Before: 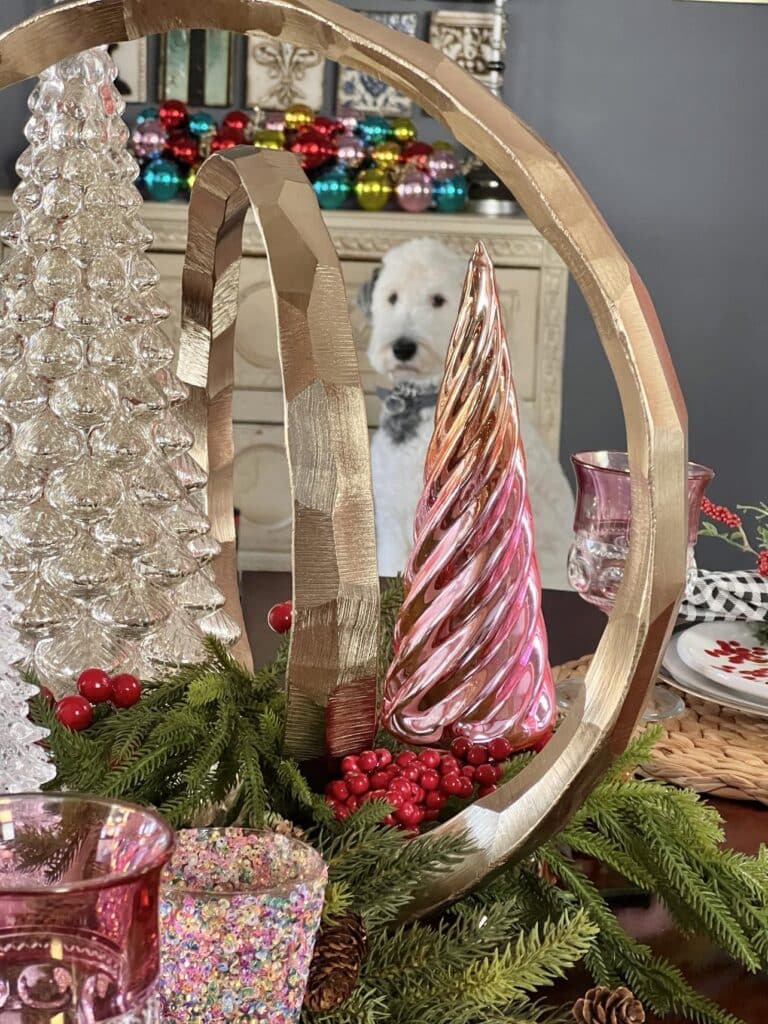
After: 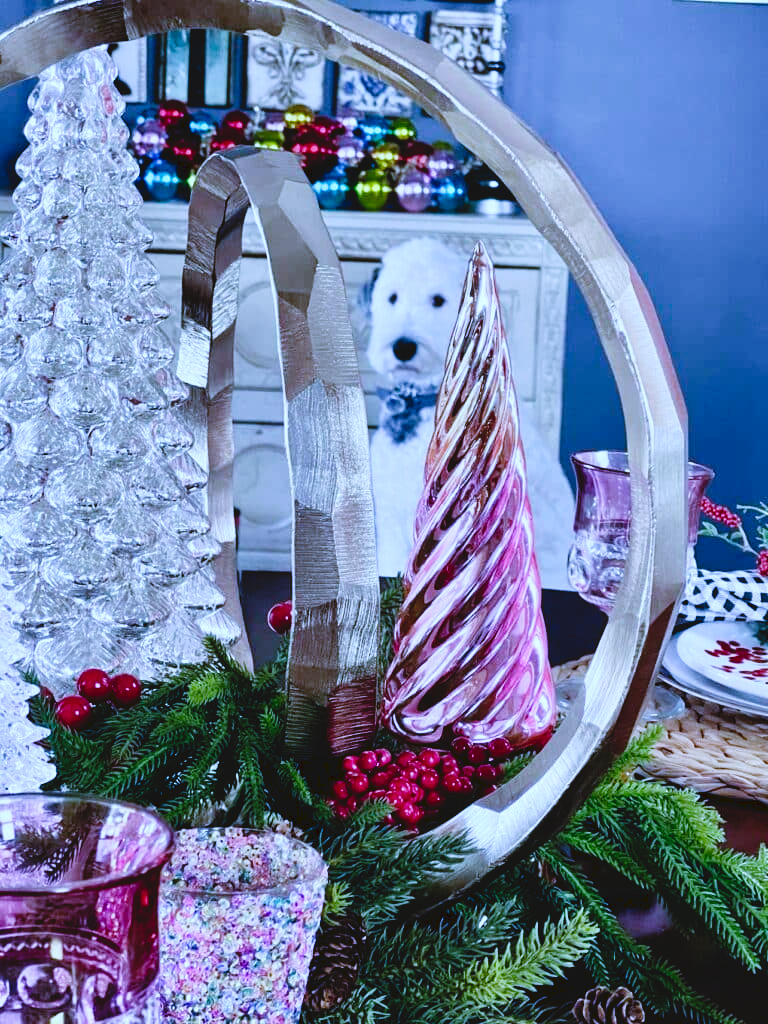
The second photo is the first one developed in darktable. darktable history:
white balance: red 0.766, blue 1.537
tone curve: curves: ch0 [(0, 0) (0.003, 0.068) (0.011, 0.068) (0.025, 0.068) (0.044, 0.068) (0.069, 0.072) (0.1, 0.072) (0.136, 0.077) (0.177, 0.095) (0.224, 0.126) (0.277, 0.2) (0.335, 0.3) (0.399, 0.407) (0.468, 0.52) (0.543, 0.624) (0.623, 0.721) (0.709, 0.811) (0.801, 0.88) (0.898, 0.942) (1, 1)], preserve colors none
